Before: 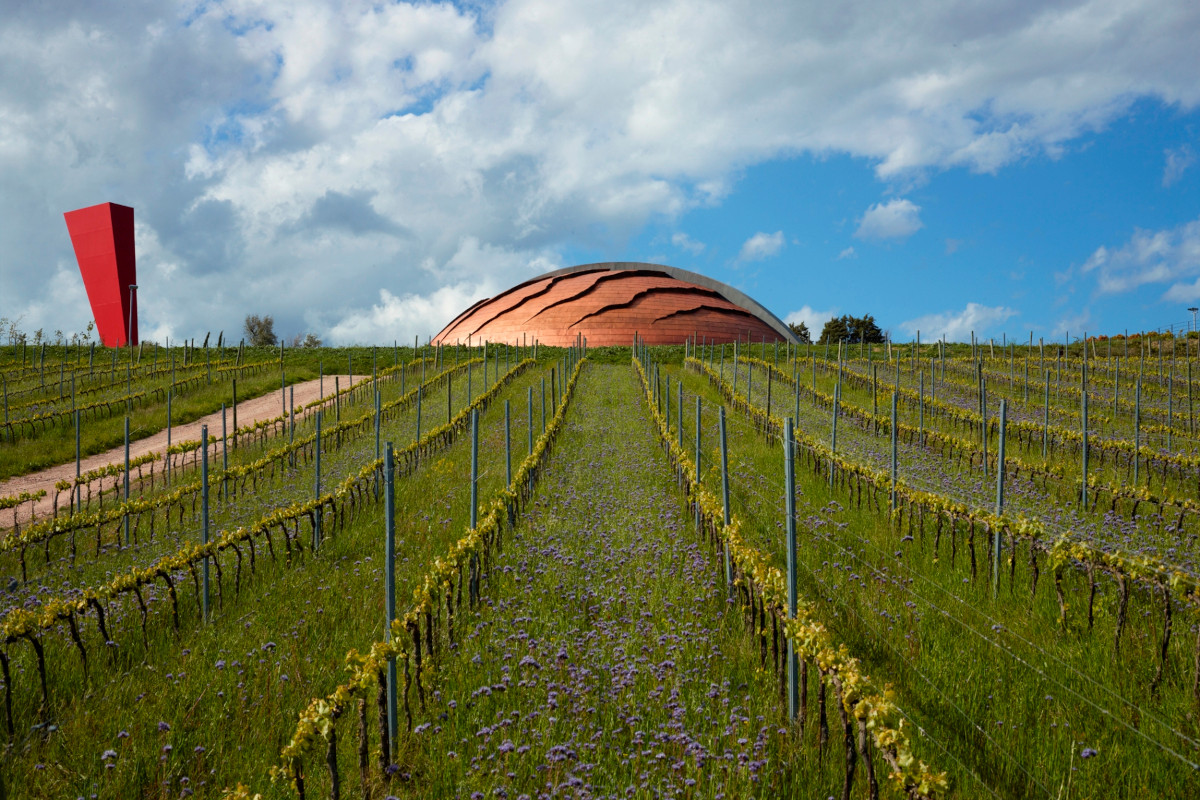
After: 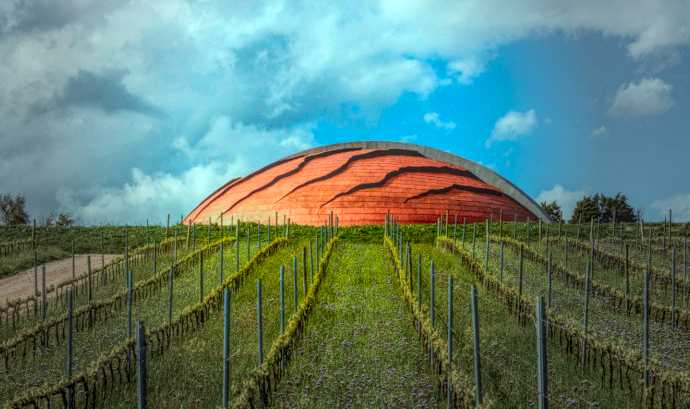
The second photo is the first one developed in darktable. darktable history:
local contrast: highlights 20%, shadows 23%, detail 199%, midtone range 0.2
crop: left 20.674%, top 15.173%, right 21.816%, bottom 33.697%
contrast equalizer: y [[0.5 ×6], [0.5 ×6], [0.975, 0.964, 0.925, 0.865, 0.793, 0.721], [0 ×6], [0 ×6]], mix 0.314
tone curve: curves: ch0 [(0, 0) (0.058, 0.027) (0.214, 0.183) (0.304, 0.288) (0.522, 0.549) (0.658, 0.7) (0.741, 0.775) (0.844, 0.866) (0.986, 0.957)]; ch1 [(0, 0) (0.172, 0.123) (0.312, 0.296) (0.437, 0.429) (0.471, 0.469) (0.502, 0.5) (0.513, 0.515) (0.572, 0.603) (0.617, 0.653) (0.68, 0.724) (0.889, 0.924) (1, 1)]; ch2 [(0, 0) (0.411, 0.424) (0.489, 0.49) (0.502, 0.5) (0.517, 0.519) (0.549, 0.578) (0.604, 0.628) (0.693, 0.686) (1, 1)], color space Lab, independent channels, preserve colors none
vignetting: fall-off start 40.21%, fall-off radius 40.7%, center (-0.068, -0.304)
color balance rgb: shadows lift › hue 84.67°, highlights gain › luminance 15.607%, highlights gain › chroma 3.917%, highlights gain › hue 210.1°, perceptual saturation grading › global saturation 30.476%, global vibrance 20%
